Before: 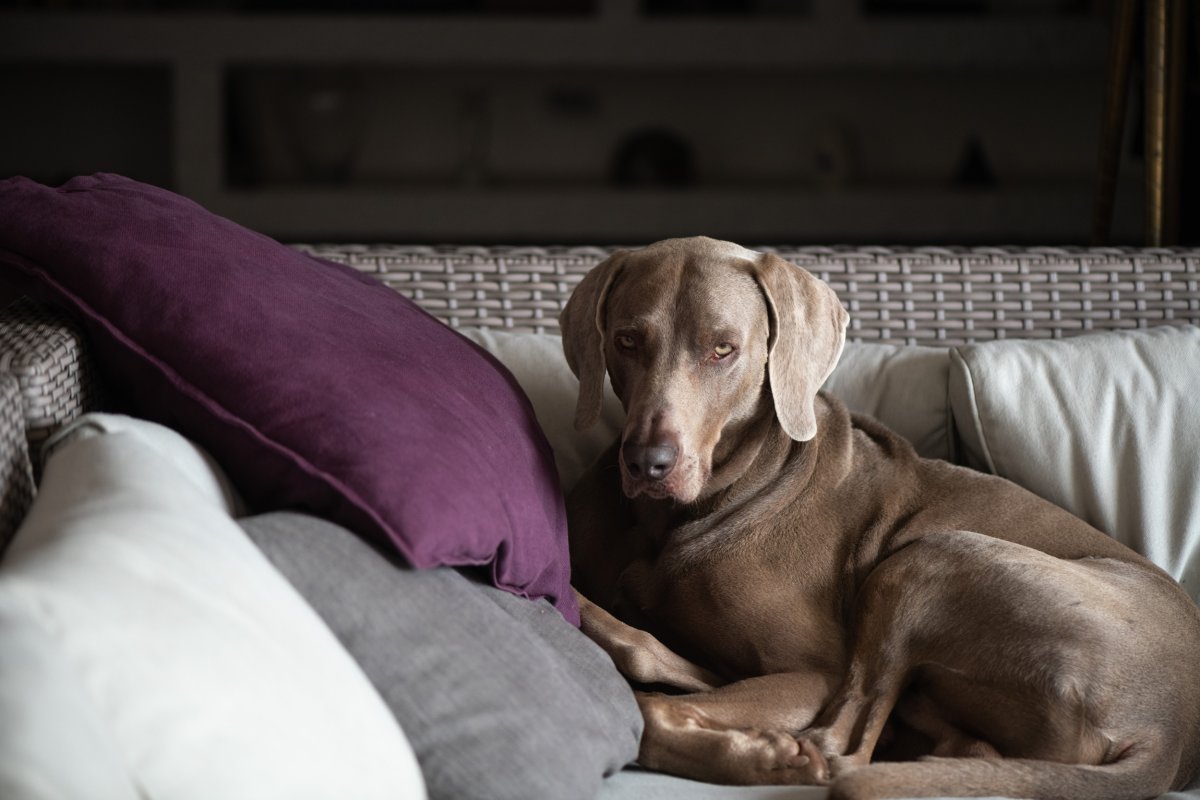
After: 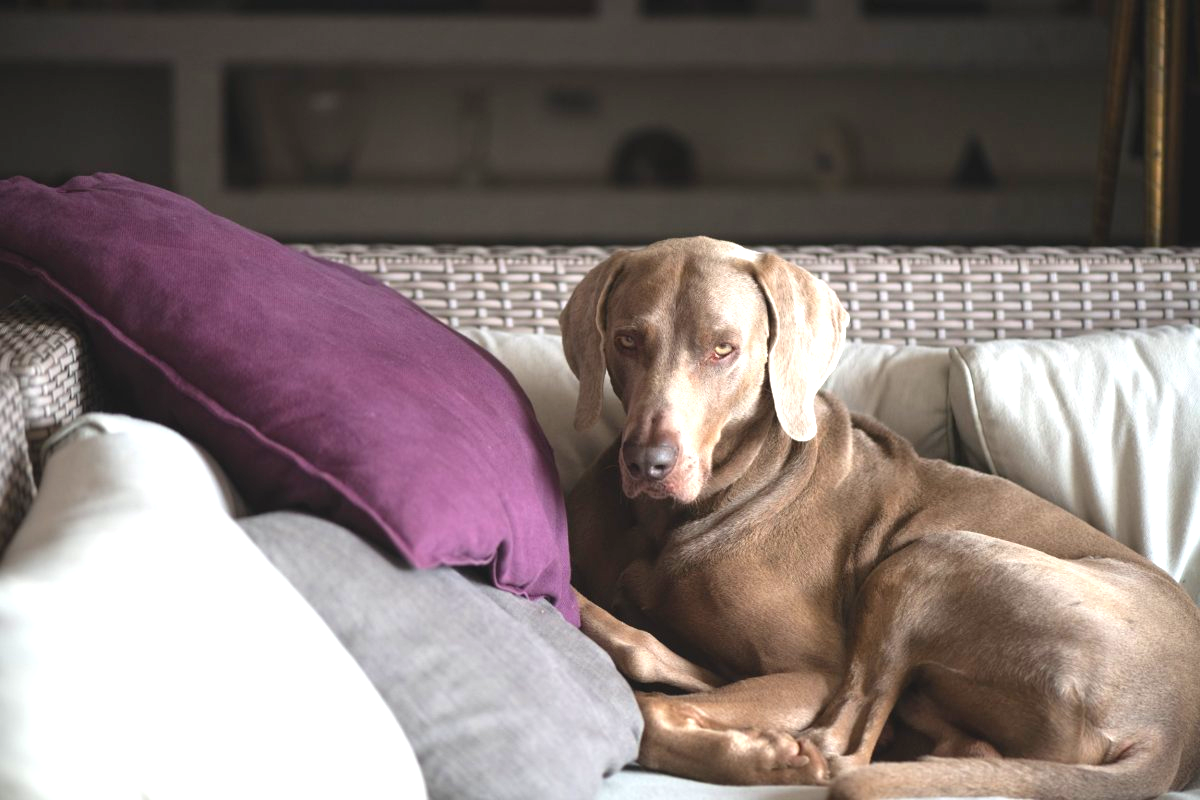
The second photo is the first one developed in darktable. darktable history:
exposure: black level correction 0, exposure 1.173 EV, compensate exposure bias true, compensate highlight preservation false
contrast brightness saturation: contrast -0.1, brightness 0.05, saturation 0.08
